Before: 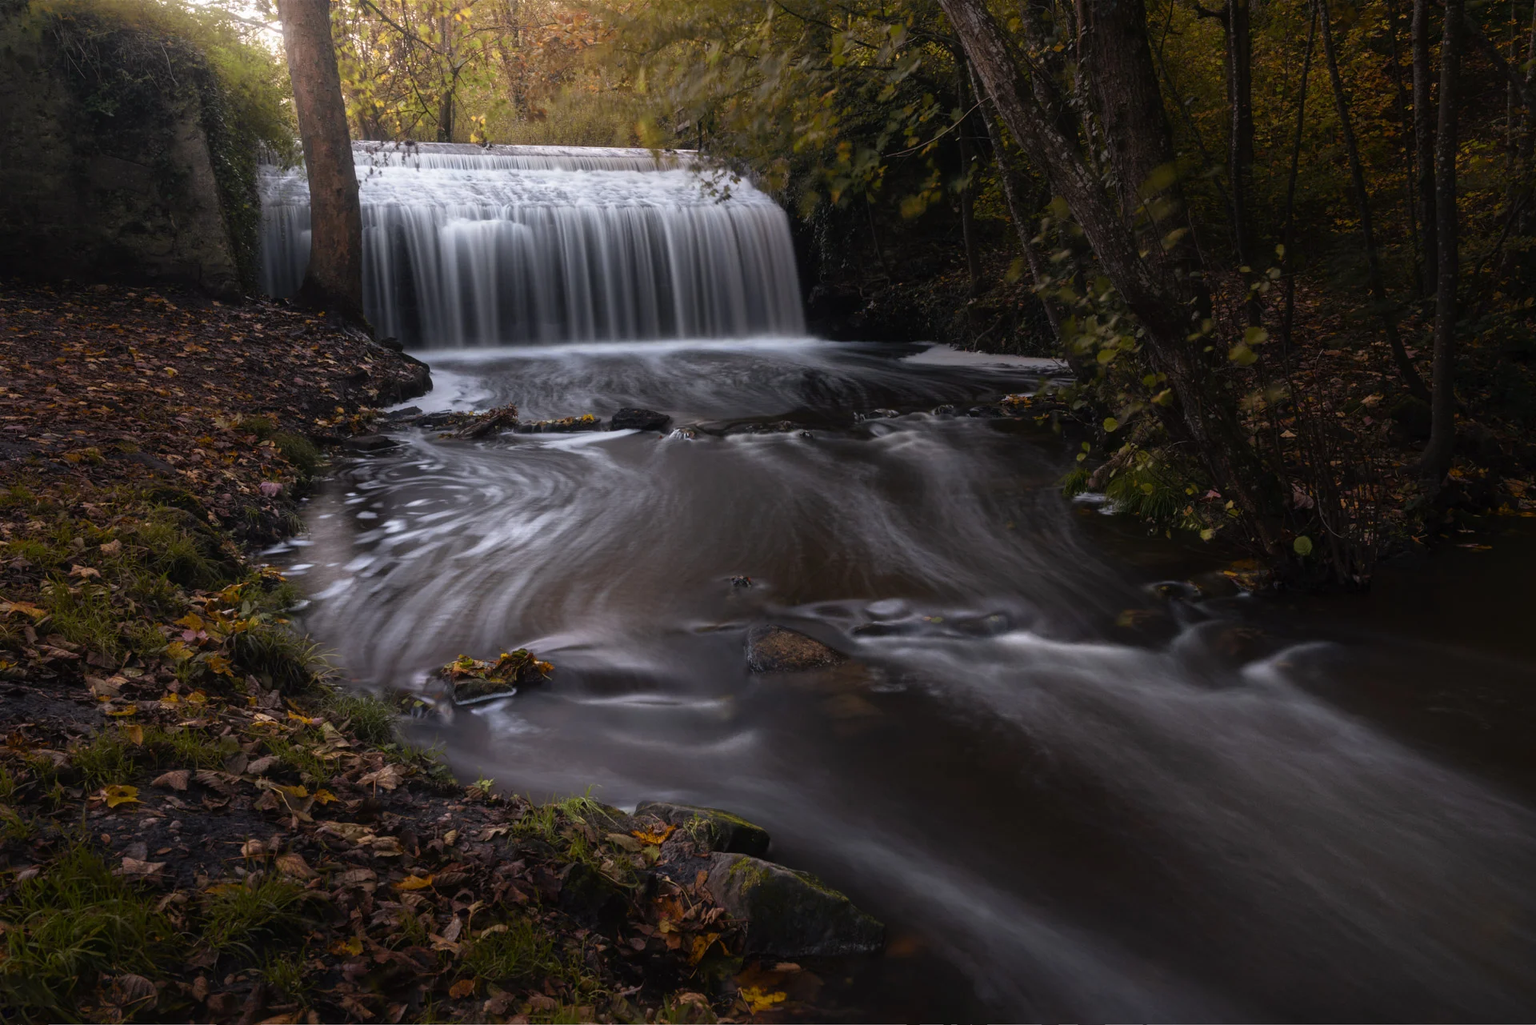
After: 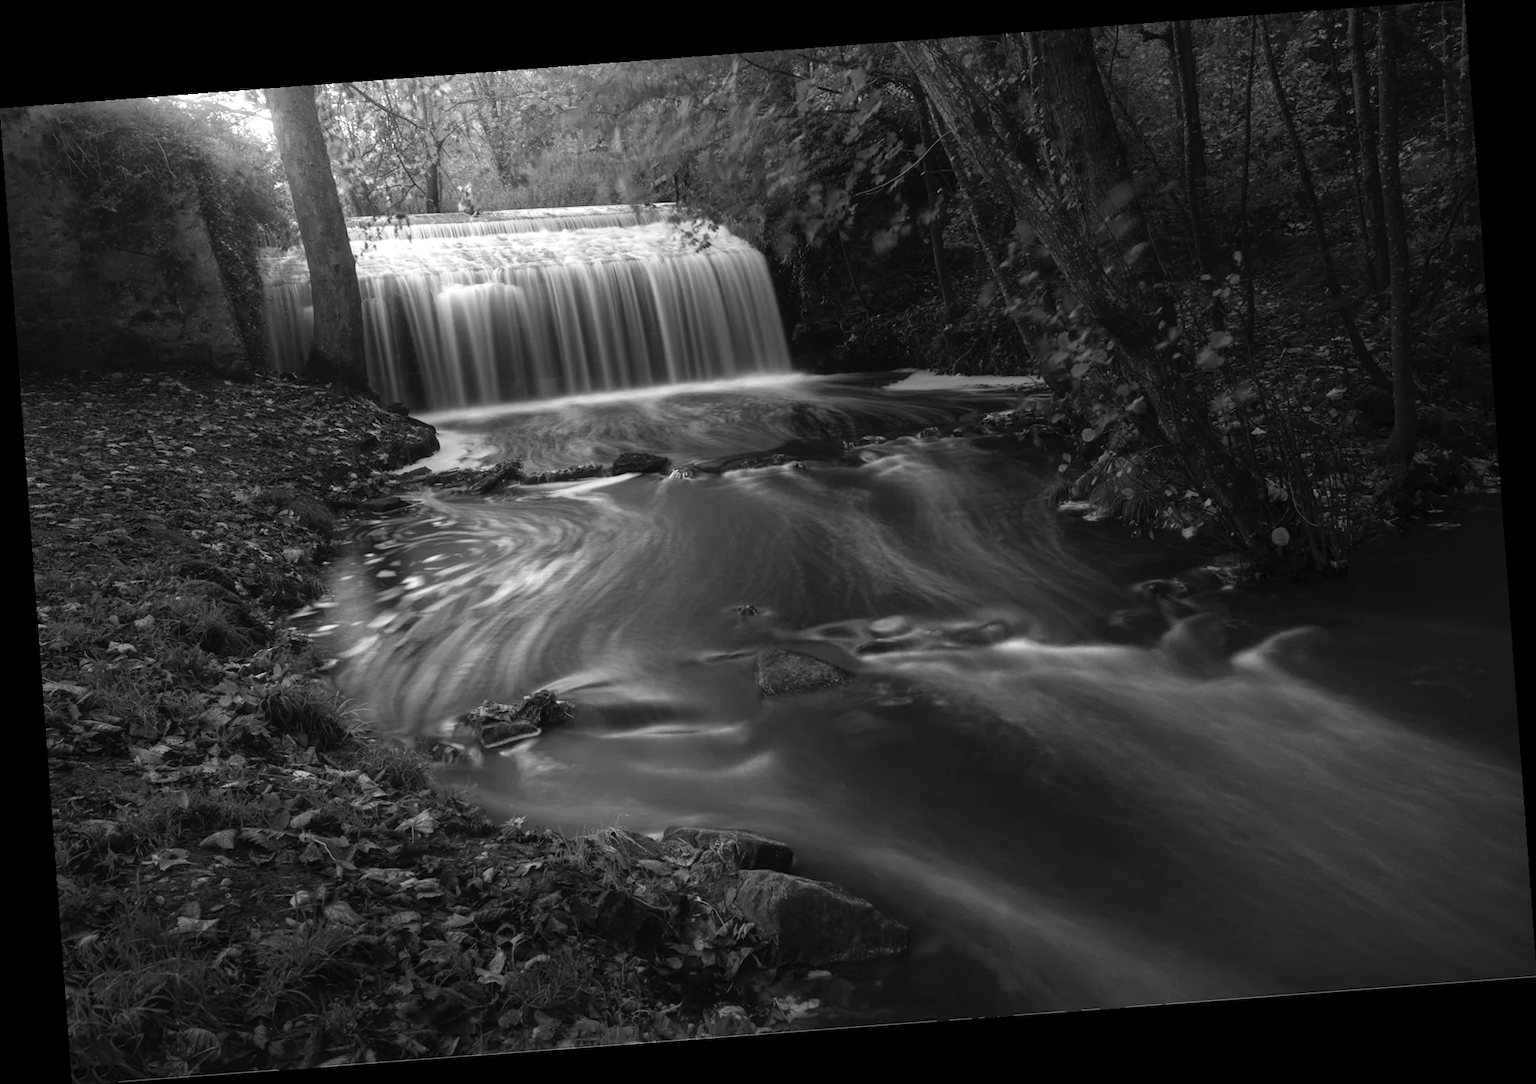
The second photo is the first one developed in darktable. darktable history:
exposure: exposure 0.493 EV, compensate highlight preservation false
rotate and perspective: rotation -4.25°, automatic cropping off
monochrome: a 32, b 64, size 2.3
vignetting: fall-off start 92.6%, brightness -0.52, saturation -0.51, center (-0.012, 0)
